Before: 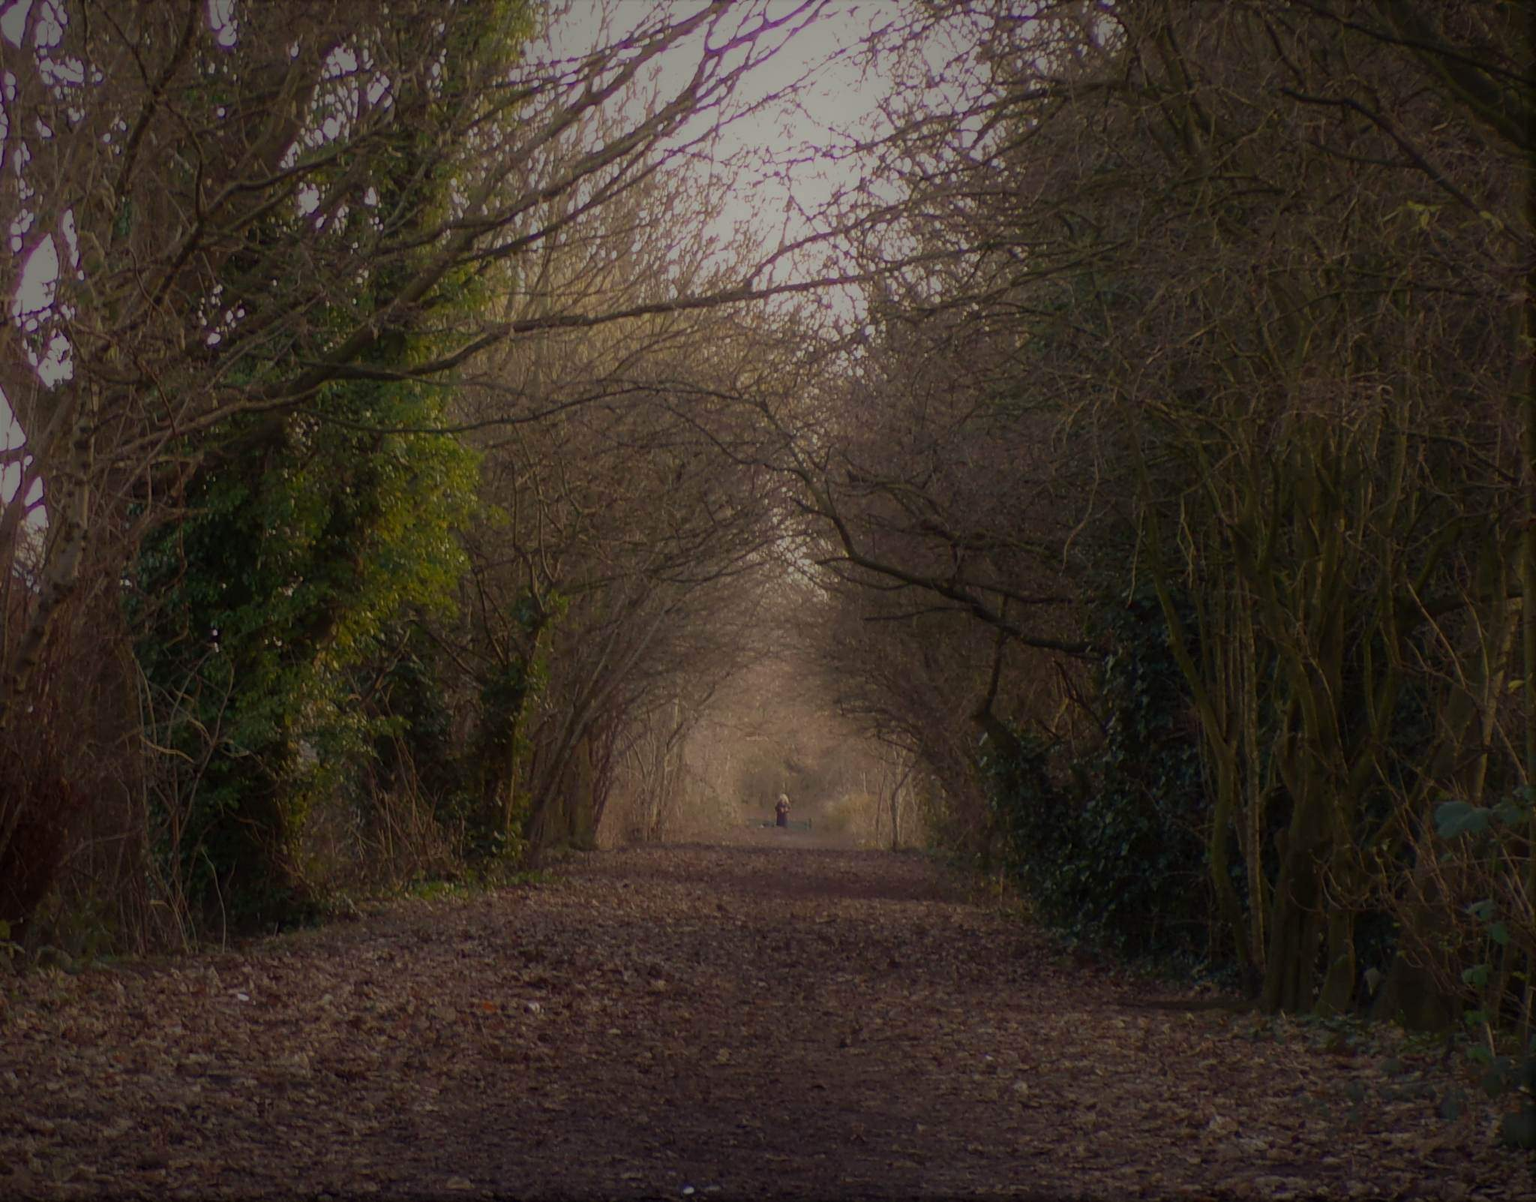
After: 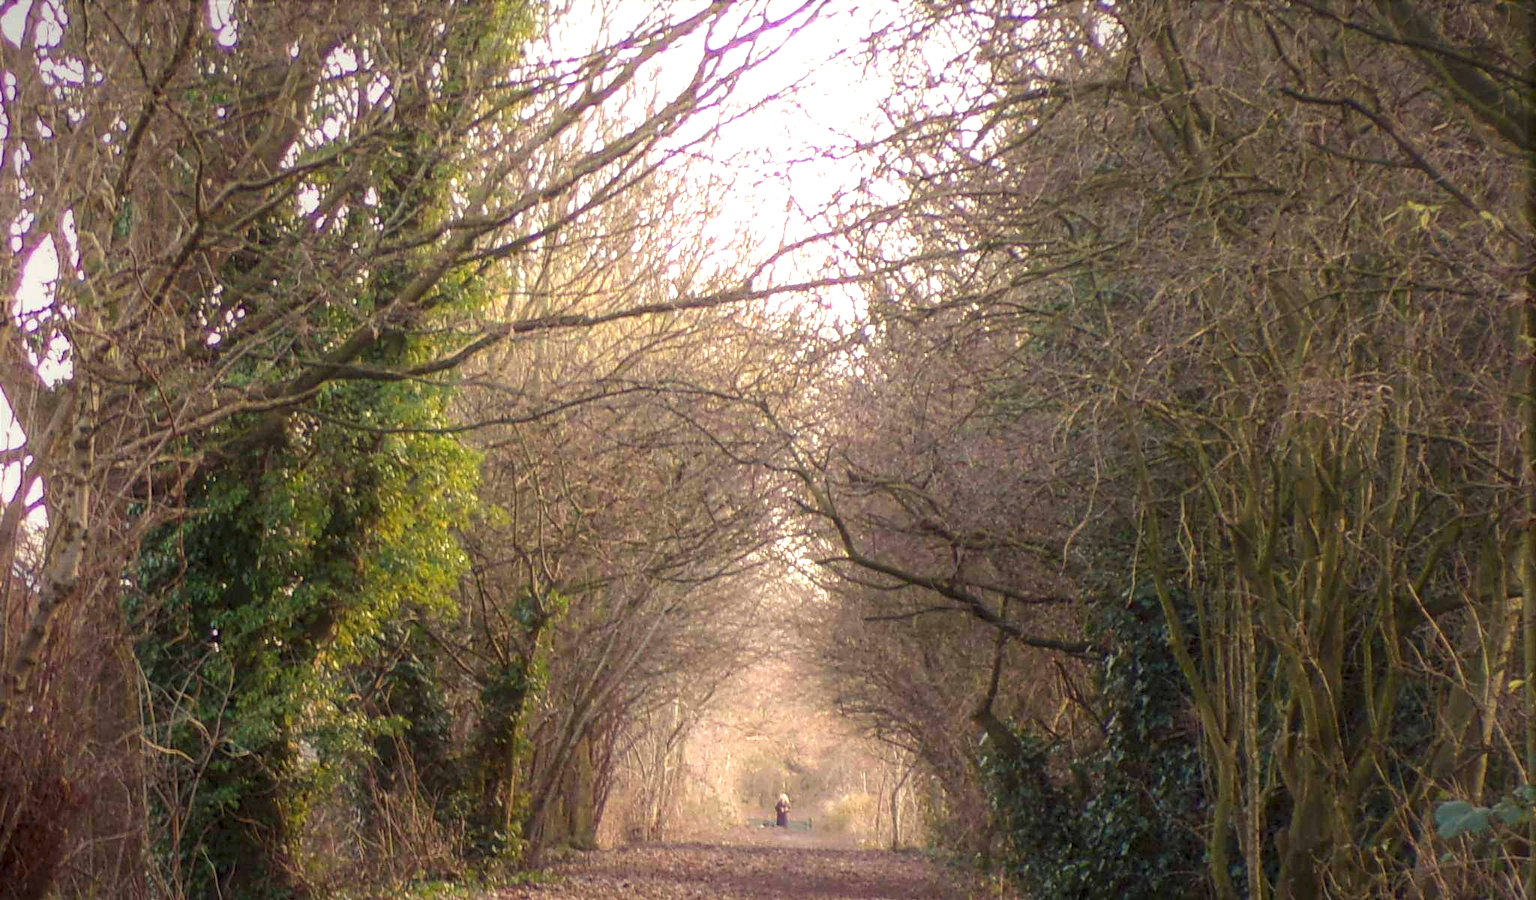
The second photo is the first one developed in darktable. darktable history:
crop: bottom 24.98%
local contrast: on, module defaults
exposure: exposure 2.028 EV, compensate highlight preservation false
